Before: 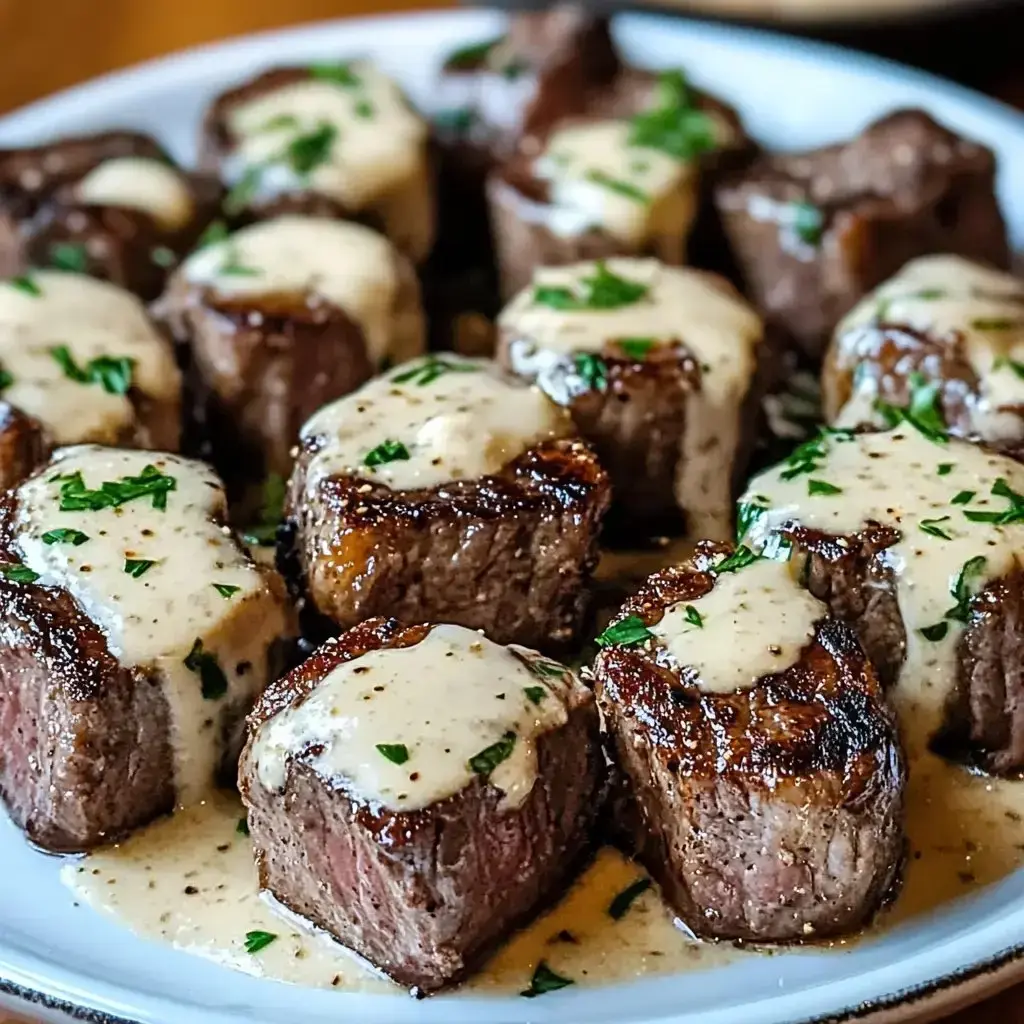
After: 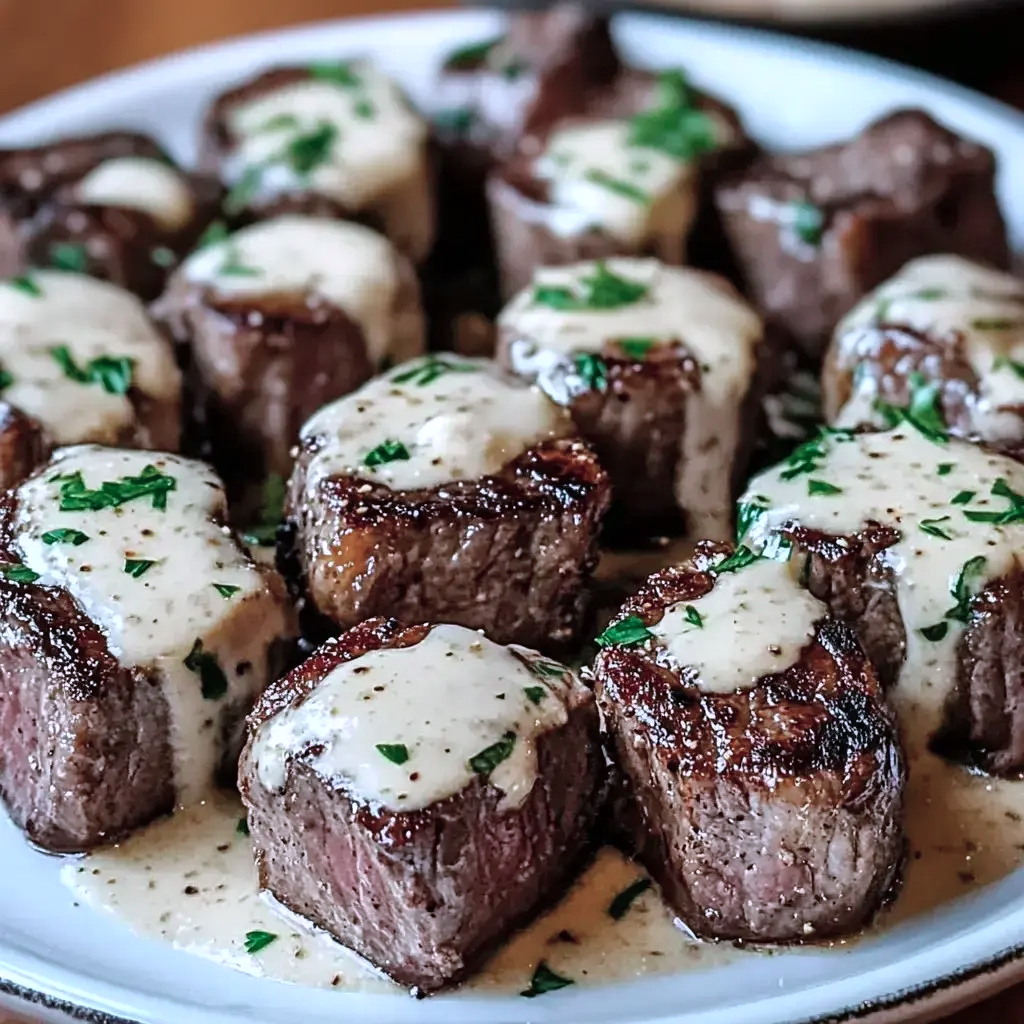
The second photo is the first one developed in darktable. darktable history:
color contrast: blue-yellow contrast 0.62
white balance: red 0.967, blue 1.119, emerald 0.756
tone equalizer: -8 EV -1.84 EV, -7 EV -1.16 EV, -6 EV -1.62 EV, smoothing diameter 25%, edges refinement/feathering 10, preserve details guided filter
